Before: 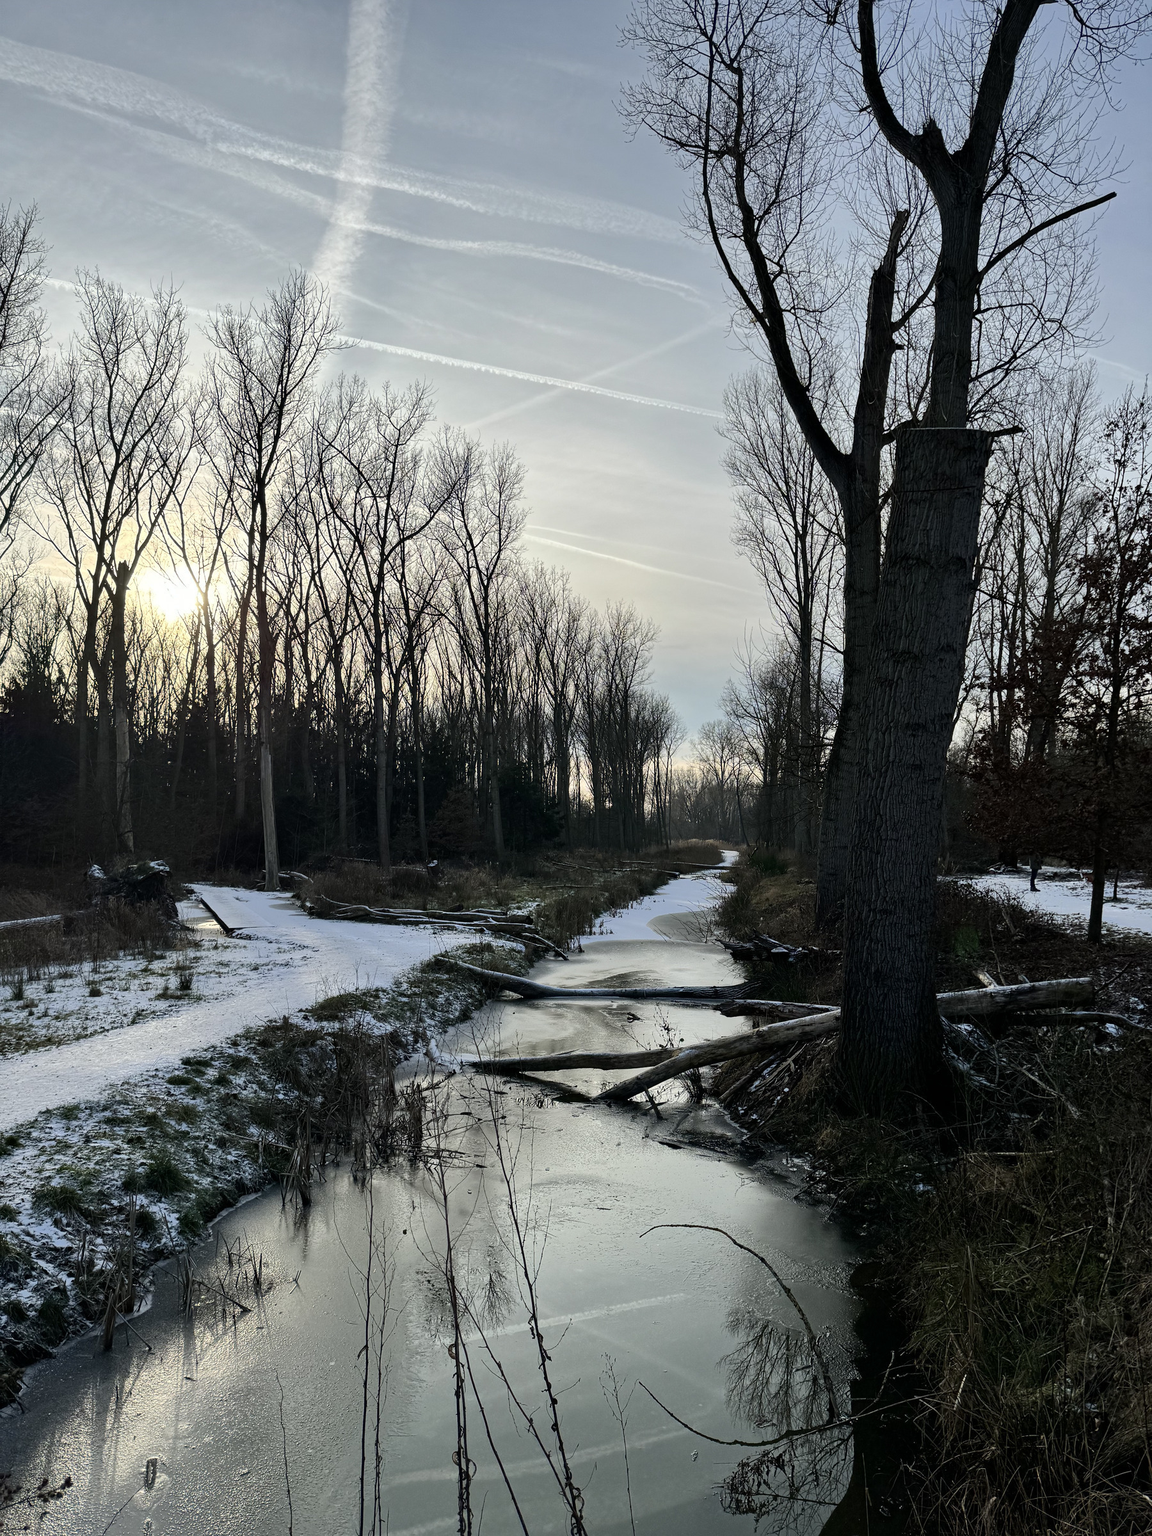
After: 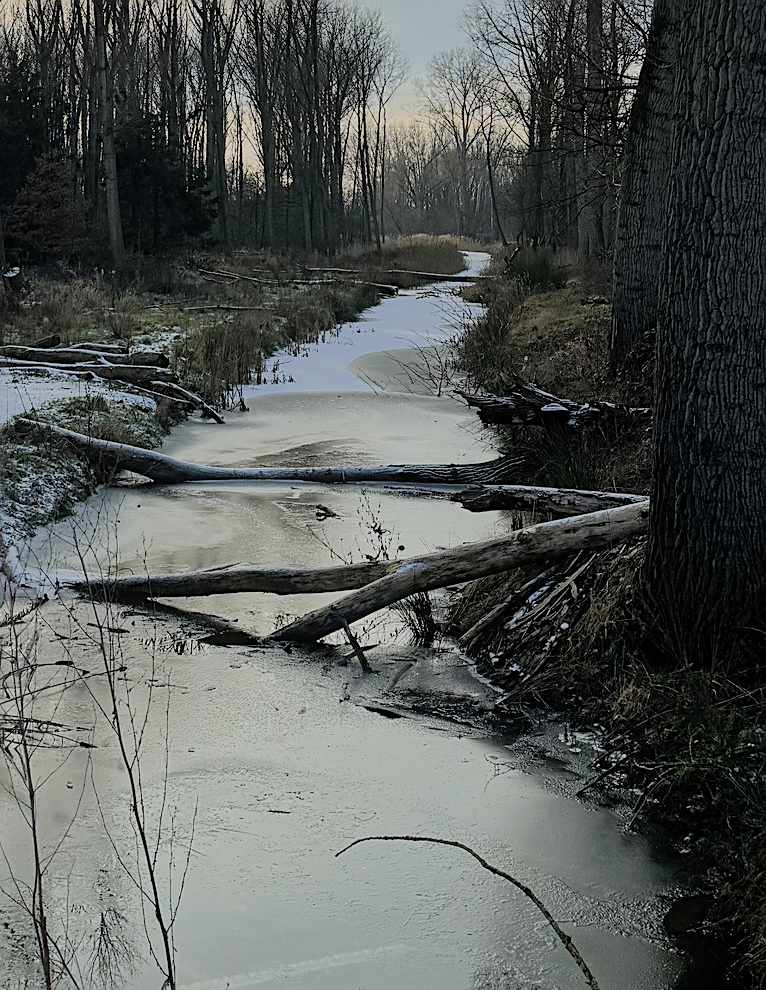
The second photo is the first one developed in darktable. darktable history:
filmic rgb: middle gray luminance 4.17%, black relative exposure -12.93 EV, white relative exposure 5.02 EV, target black luminance 0%, hardness 5.19, latitude 59.59%, contrast 0.769, highlights saturation mix 3.59%, shadows ↔ highlights balance 25.85%
crop: left 36.923%, top 44.896%, right 20.487%, bottom 13.817%
sharpen: on, module defaults
contrast equalizer: octaves 7, y [[0.514, 0.573, 0.581, 0.508, 0.5, 0.5], [0.5 ×6], [0.5 ×6], [0 ×6], [0 ×6]], mix -0.313
contrast brightness saturation: brightness 0.092, saturation 0.191
